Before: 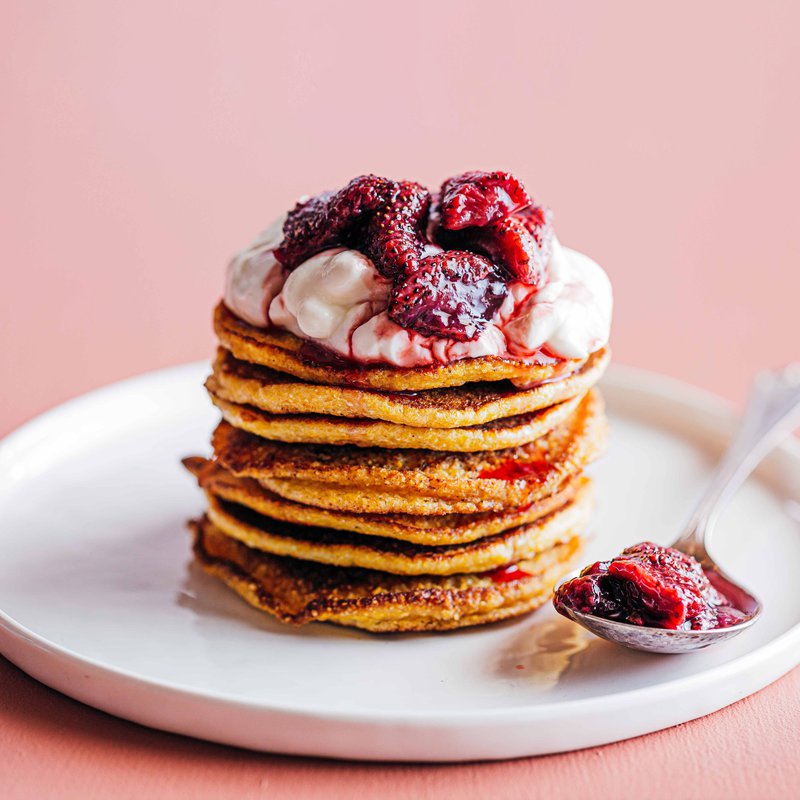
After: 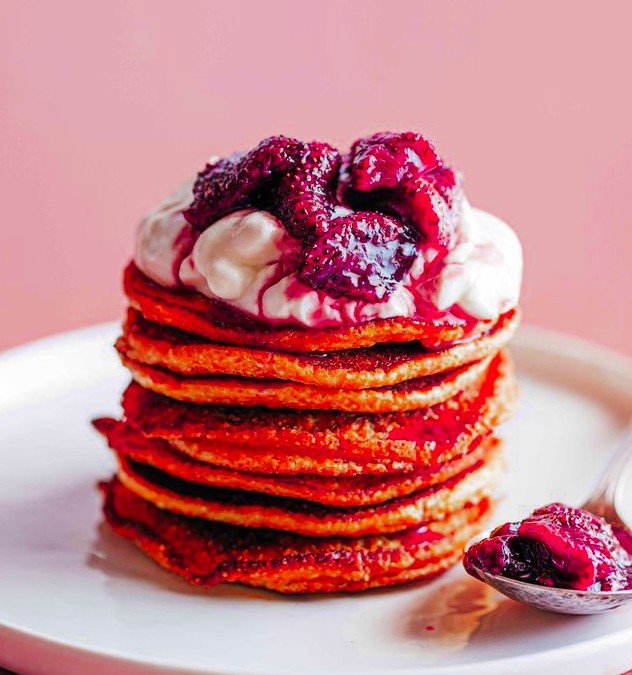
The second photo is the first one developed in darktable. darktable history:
crop: left 11.339%, top 4.946%, right 9.578%, bottom 10.669%
color zones: curves: ch0 [(0.473, 0.374) (0.742, 0.784)]; ch1 [(0.354, 0.737) (0.742, 0.705)]; ch2 [(0.318, 0.421) (0.758, 0.532)]
